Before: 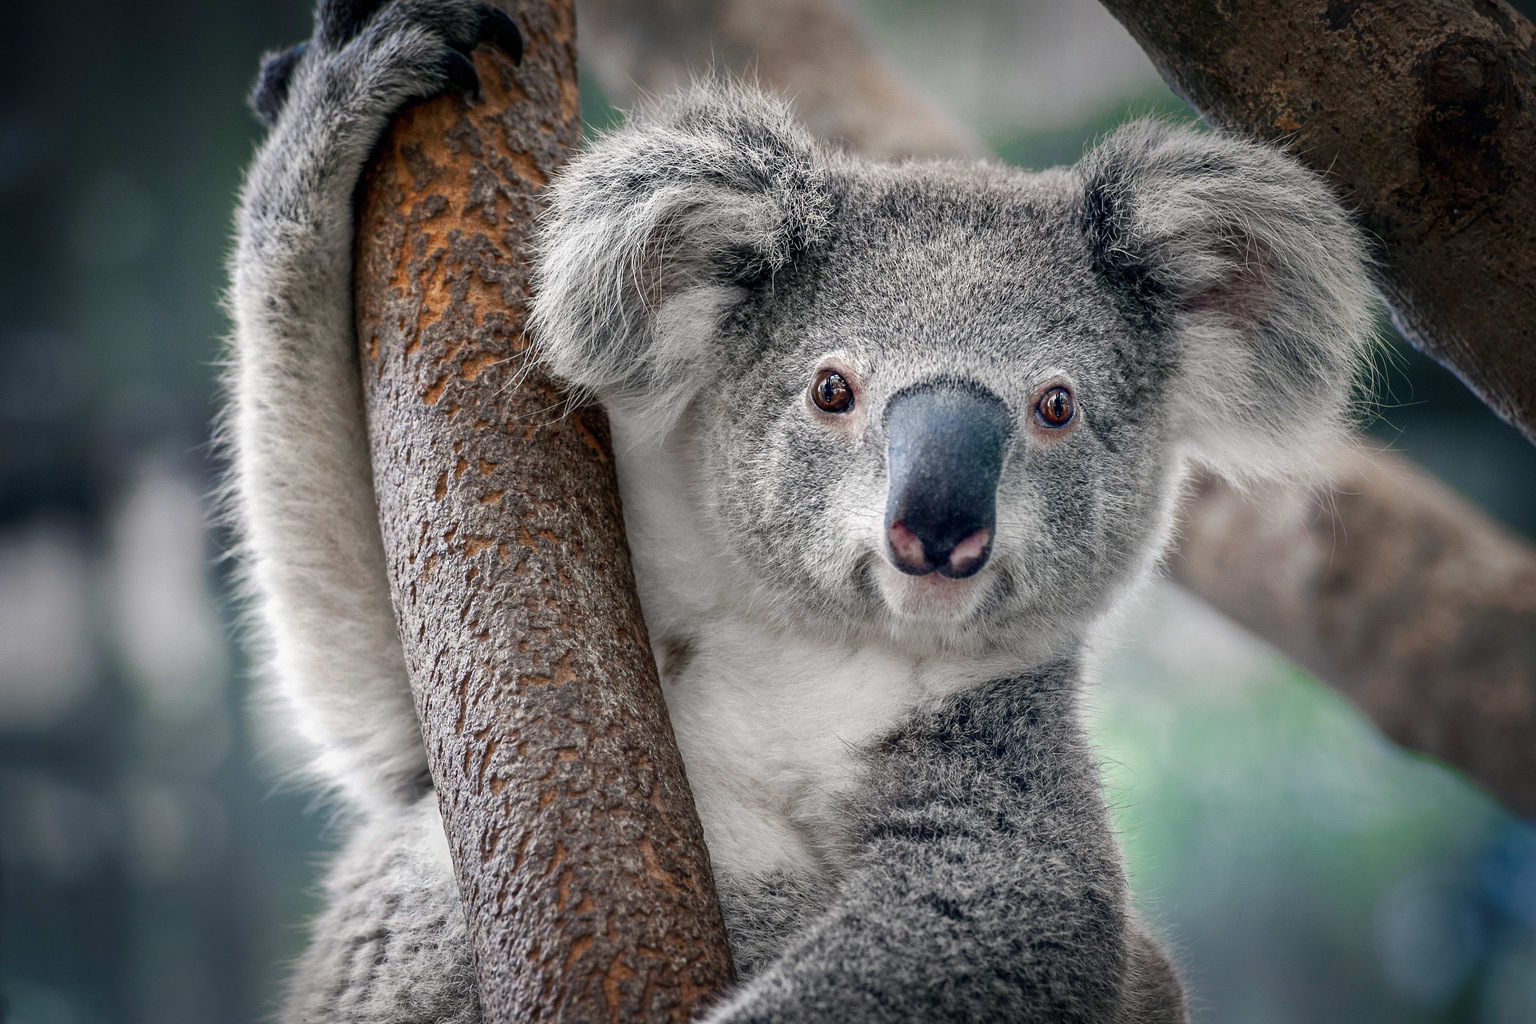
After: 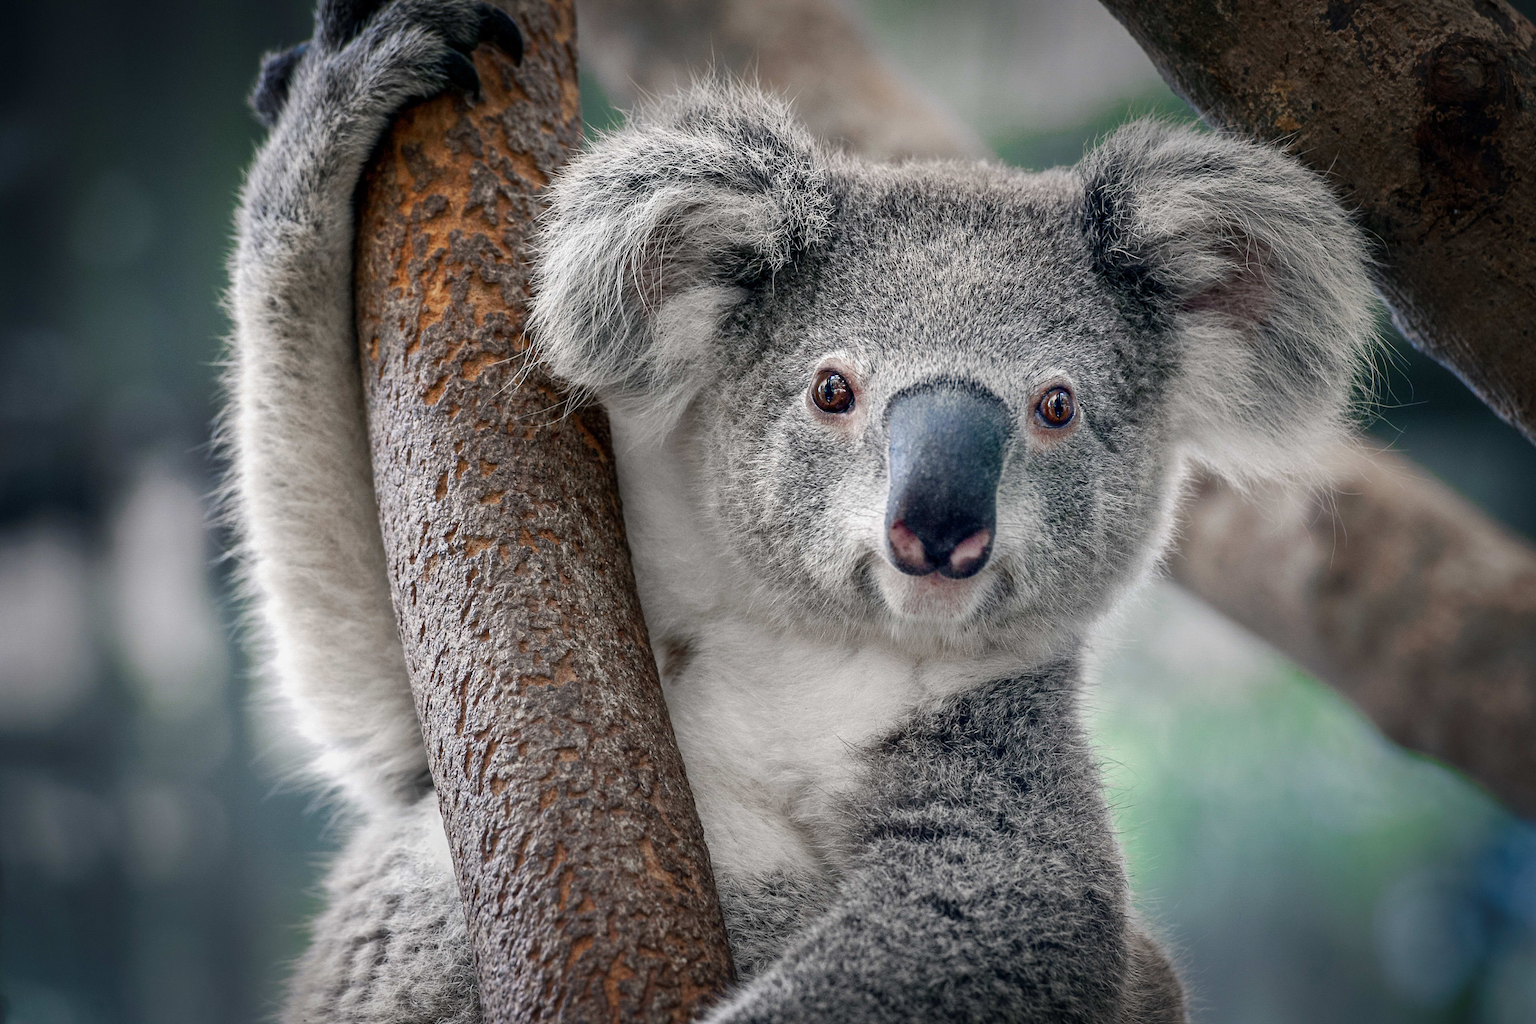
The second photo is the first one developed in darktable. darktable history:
exposure: exposure -0.041 EV, compensate highlight preservation false
